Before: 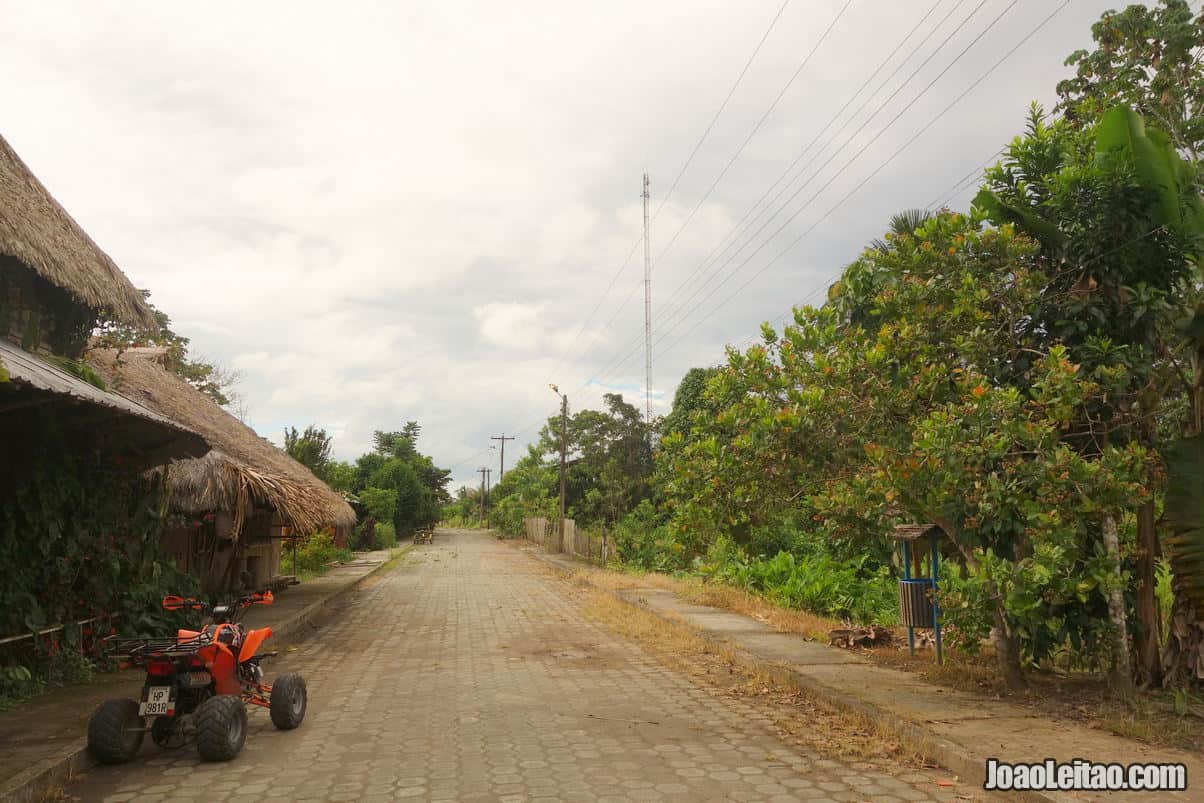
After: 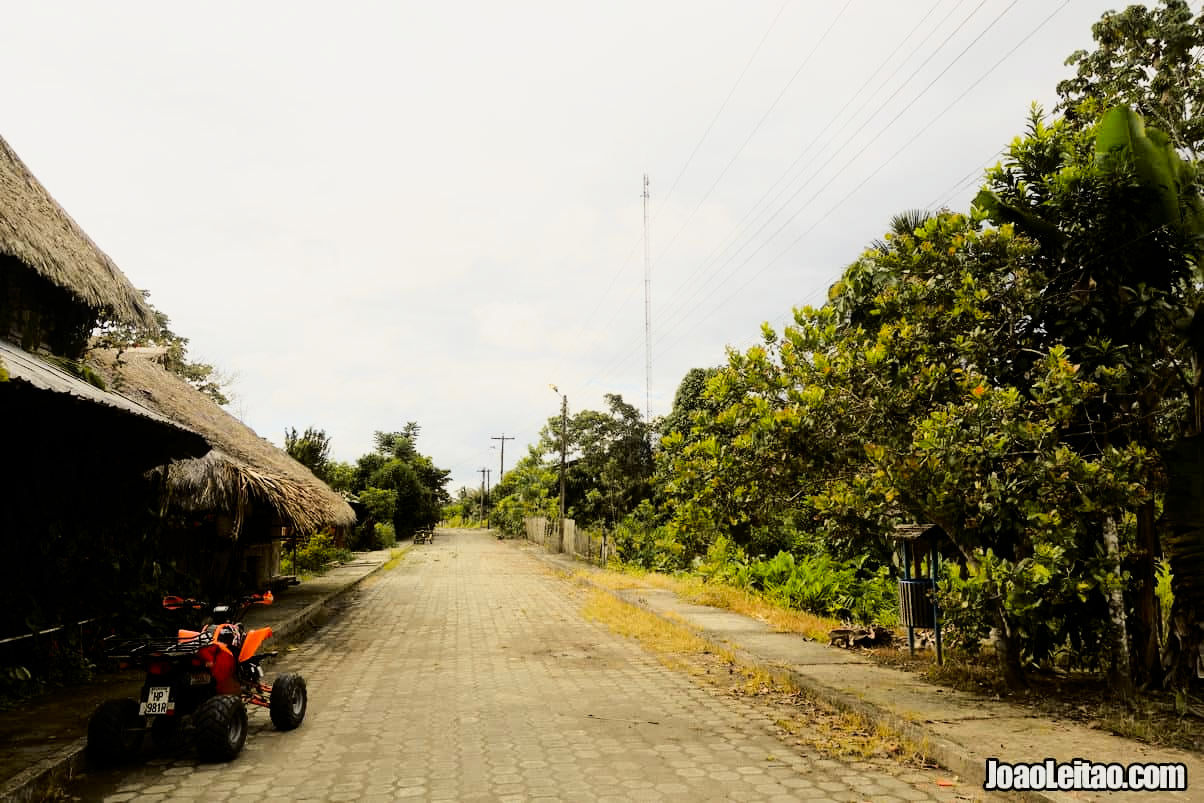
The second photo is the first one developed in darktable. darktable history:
tone curve: curves: ch0 [(0, 0) (0.136, 0.071) (0.346, 0.366) (0.489, 0.573) (0.66, 0.748) (0.858, 0.926) (1, 0.977)]; ch1 [(0, 0) (0.353, 0.344) (0.45, 0.46) (0.498, 0.498) (0.521, 0.512) (0.563, 0.559) (0.592, 0.605) (0.641, 0.673) (1, 1)]; ch2 [(0, 0) (0.333, 0.346) (0.375, 0.375) (0.424, 0.43) (0.476, 0.492) (0.502, 0.502) (0.524, 0.531) (0.579, 0.61) (0.612, 0.644) (0.641, 0.722) (1, 1)], color space Lab, independent channels, preserve colors none
filmic rgb: black relative exposure -5 EV, white relative exposure 3.5 EV, hardness 3.19, contrast 1.4, highlights saturation mix -30%
